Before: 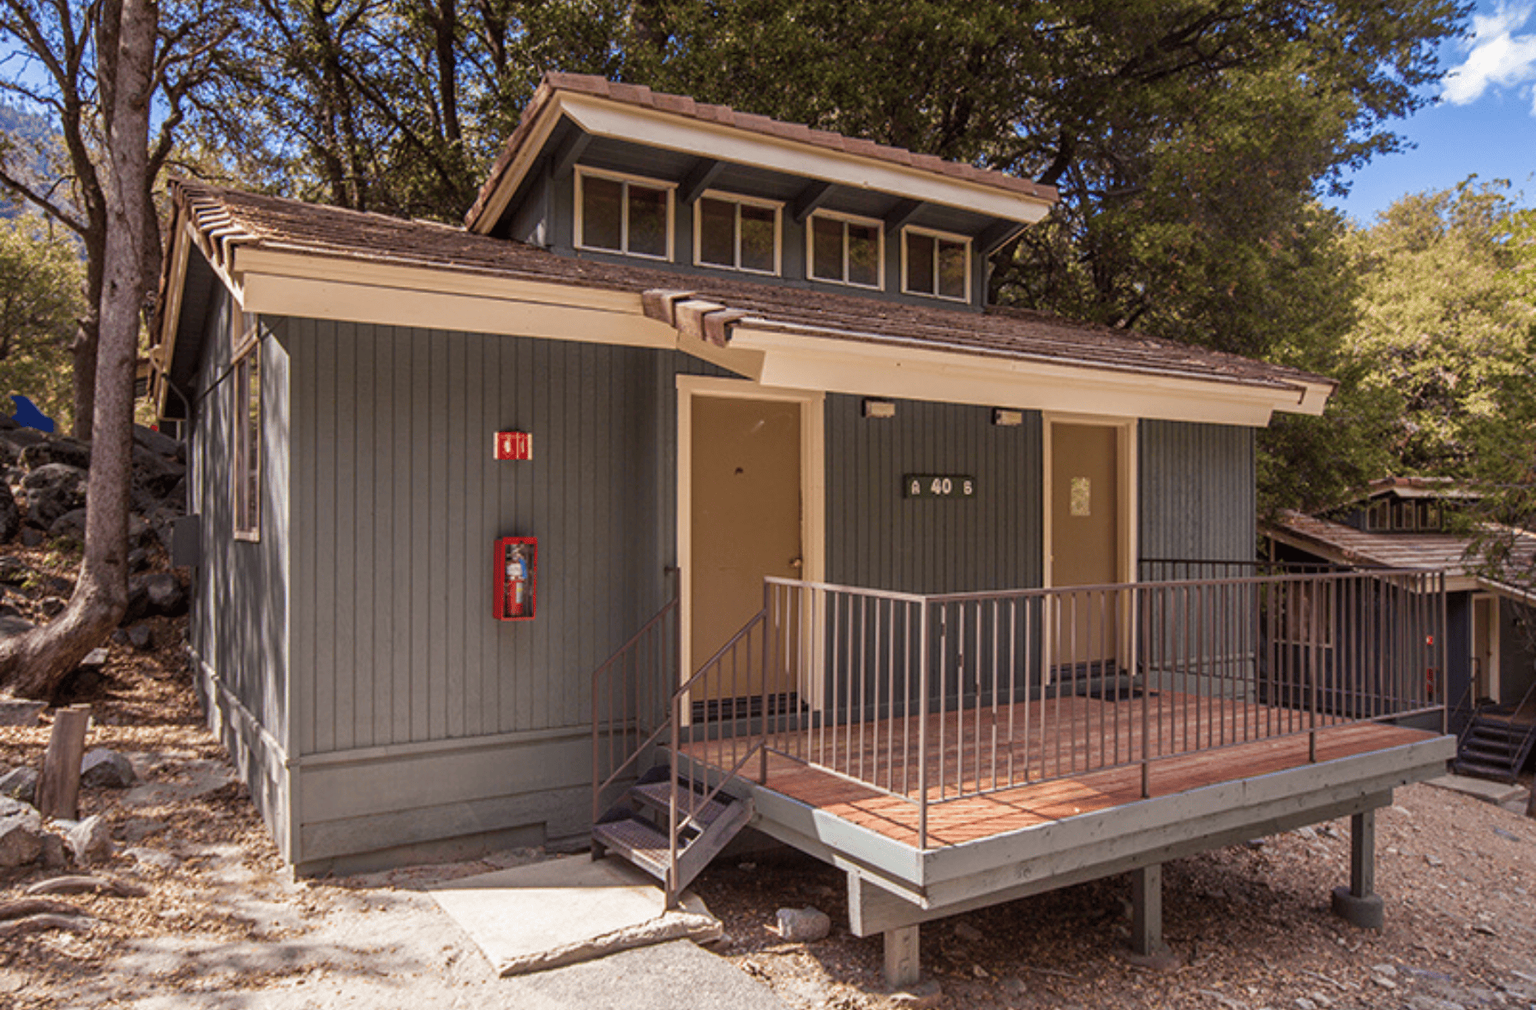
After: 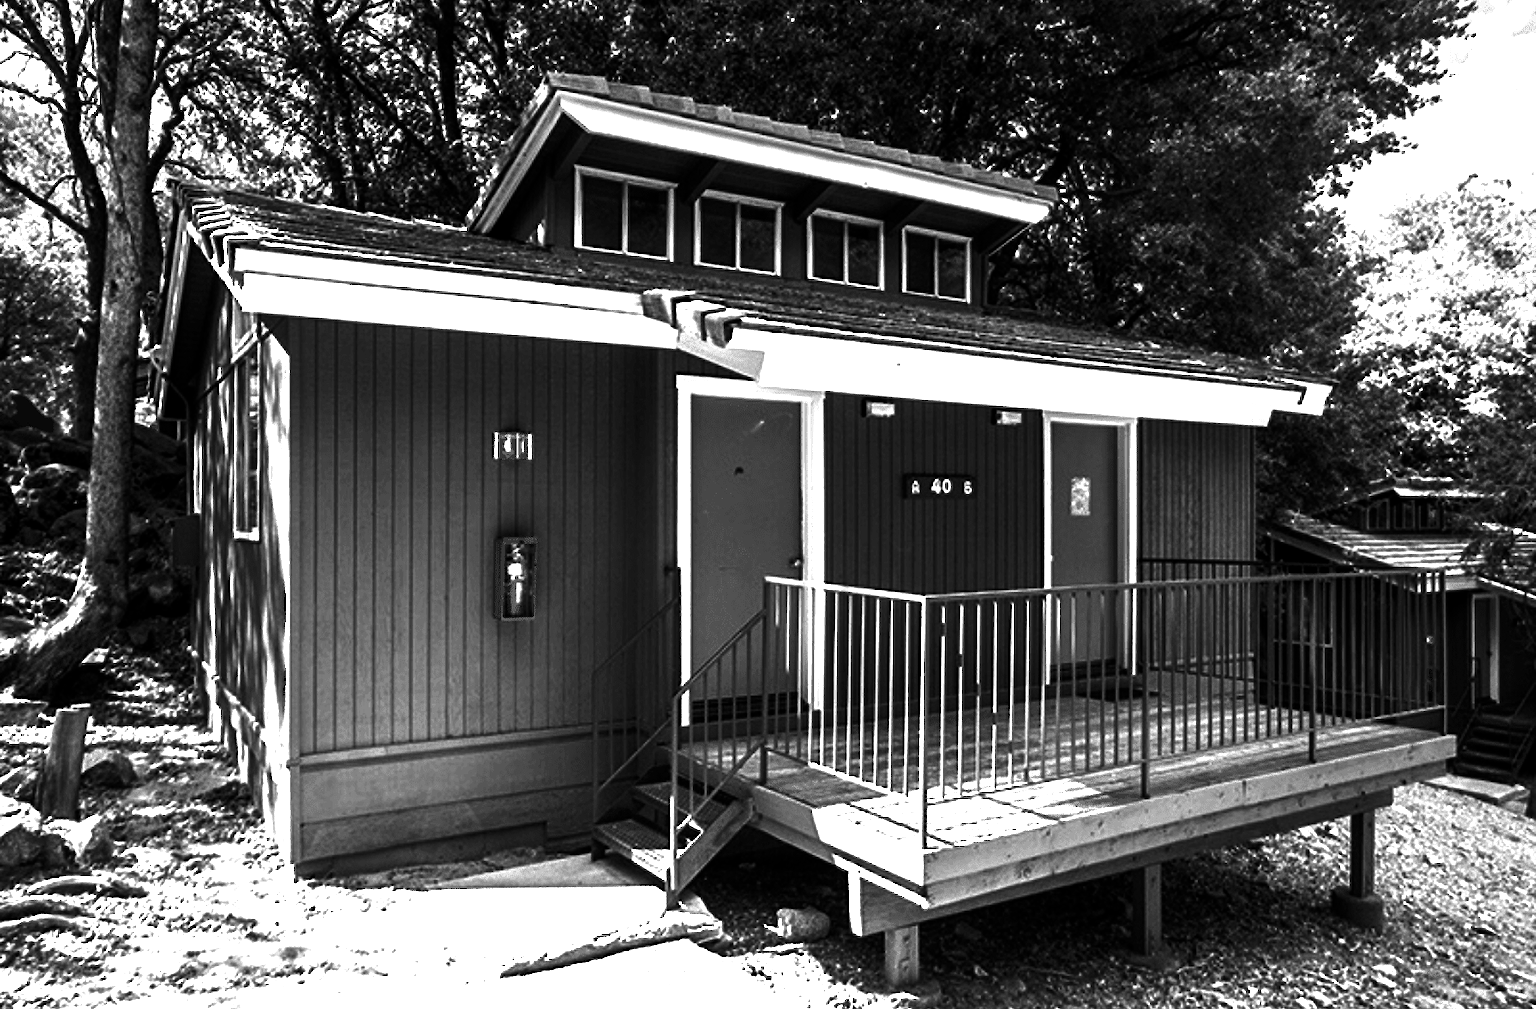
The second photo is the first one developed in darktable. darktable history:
exposure: black level correction 0.001, exposure 1.719 EV, compensate exposure bias true, compensate highlight preservation false
contrast brightness saturation: contrast 0.02, brightness -1, saturation -1
